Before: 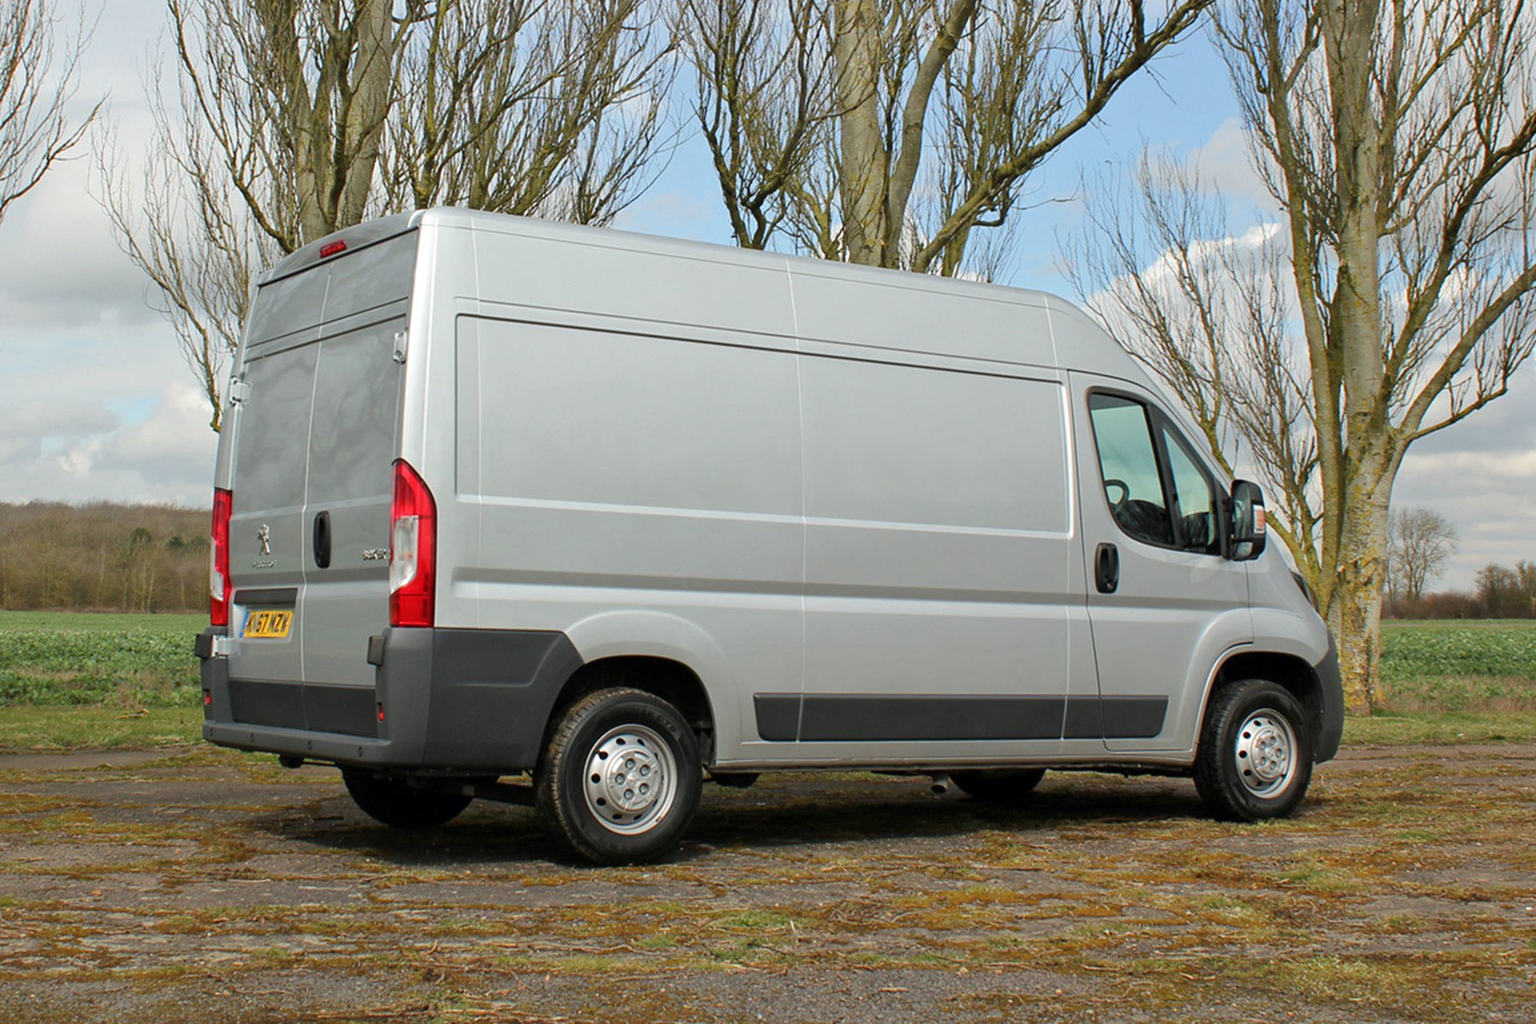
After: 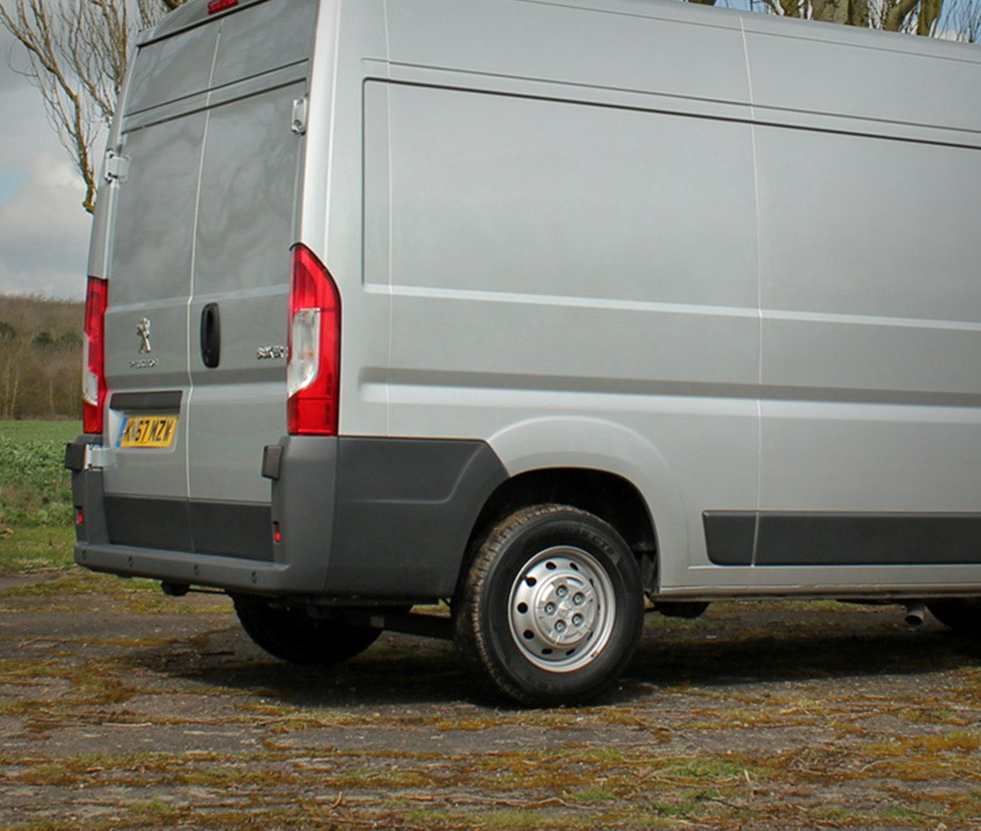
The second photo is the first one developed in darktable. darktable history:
crop: left 8.967%, top 24.032%, right 35.031%, bottom 4.757%
vignetting: fall-off start 53.02%, brightness -0.374, saturation 0.008, automatic ratio true, width/height ratio 1.314, shape 0.221
